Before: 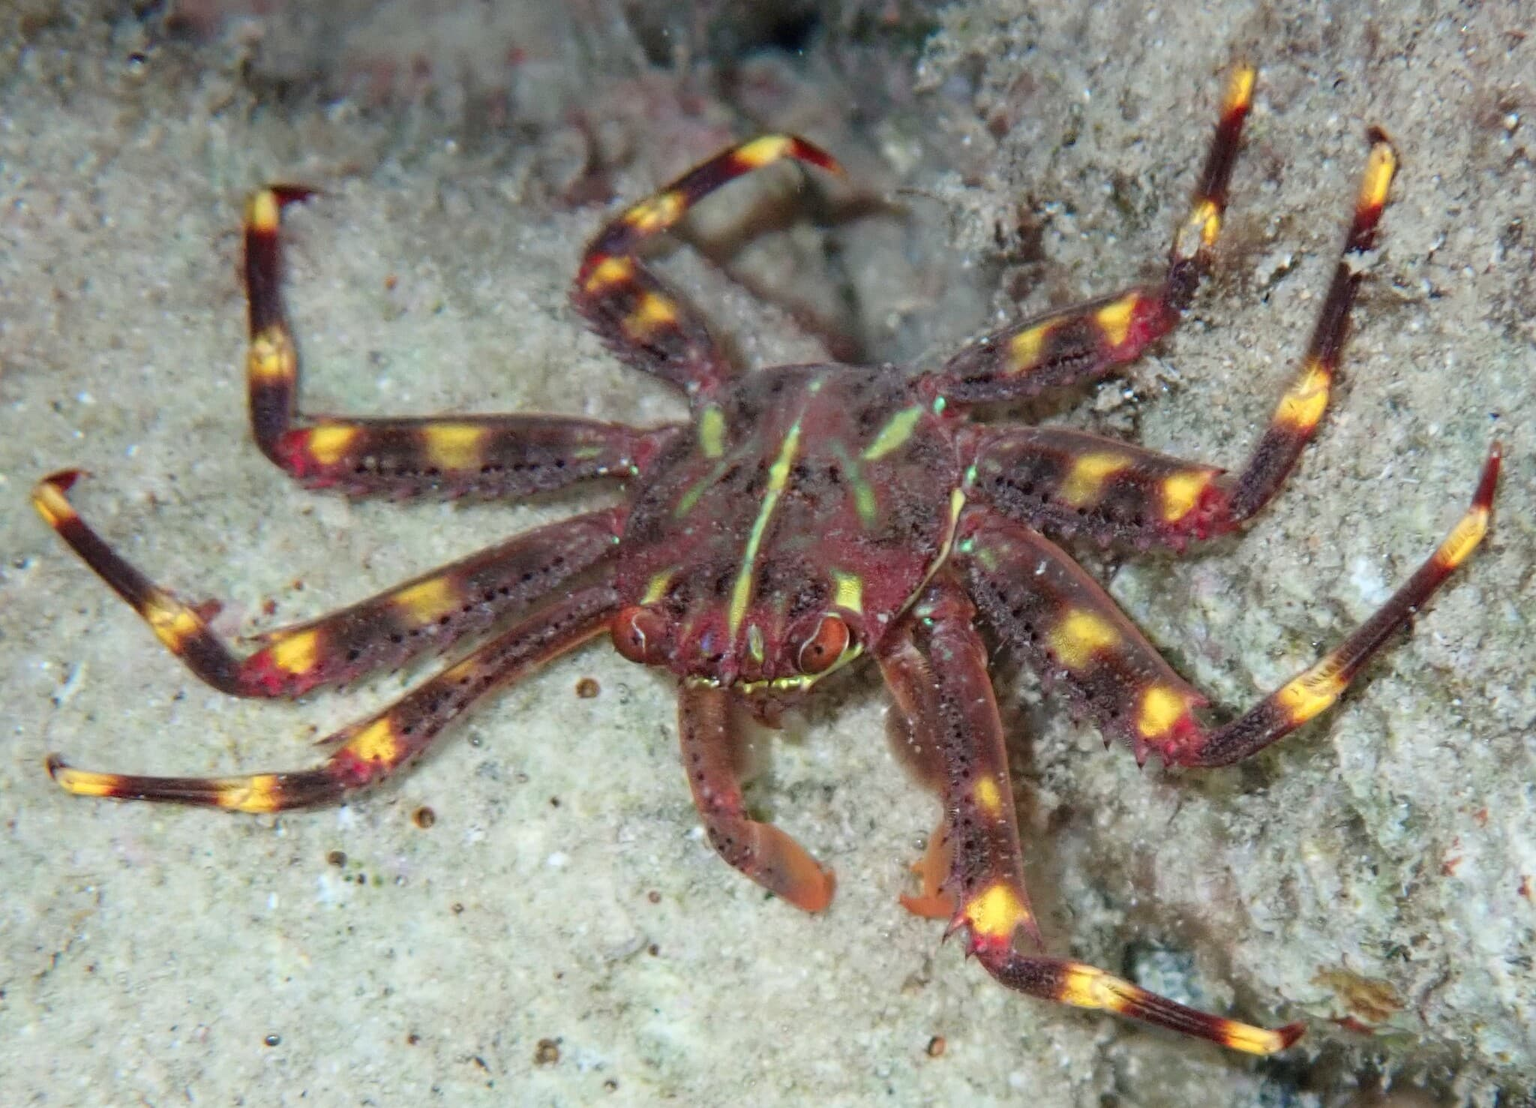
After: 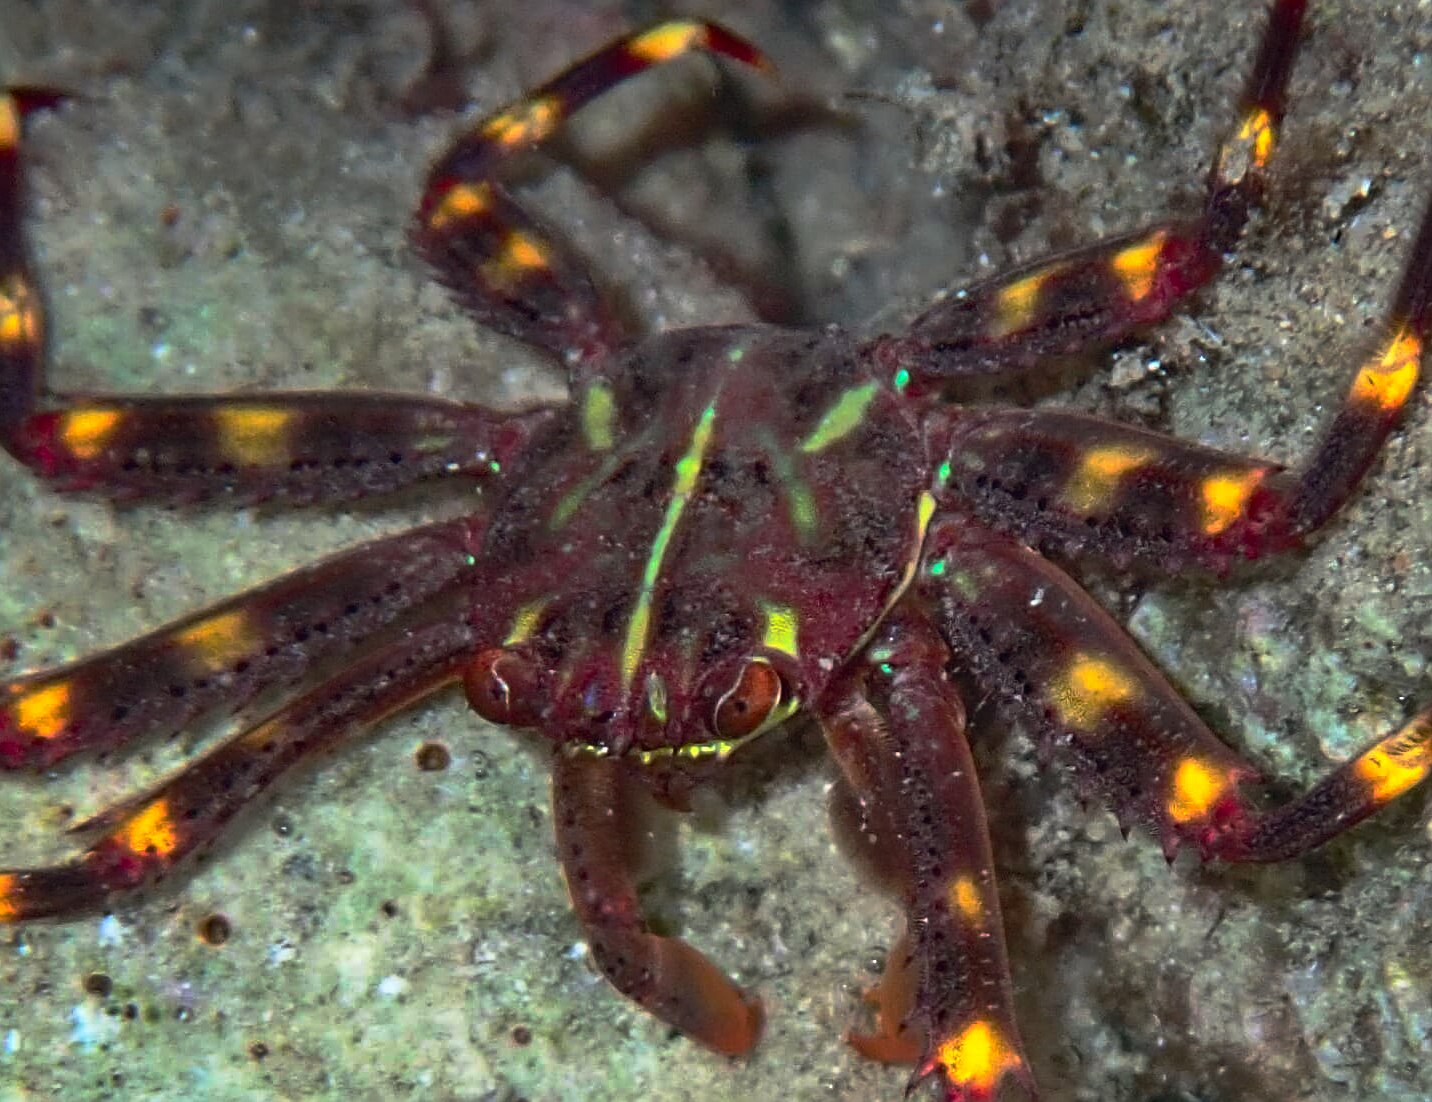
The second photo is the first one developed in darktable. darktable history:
color balance rgb: power › chroma 0.315%, power › hue 22.7°, global offset › chroma 0.064%, global offset › hue 253.94°, perceptual saturation grading › global saturation 25.633%
shadows and highlights: shadows 52.61, soften with gaussian
crop and rotate: left 17.171%, top 10.893%, right 12.898%, bottom 14.46%
sharpen: on, module defaults
tone equalizer: edges refinement/feathering 500, mask exposure compensation -1.57 EV, preserve details no
tone curve: curves: ch0 [(0, 0) (0.003, 0.018) (0.011, 0.019) (0.025, 0.024) (0.044, 0.037) (0.069, 0.053) (0.1, 0.075) (0.136, 0.105) (0.177, 0.136) (0.224, 0.179) (0.277, 0.244) (0.335, 0.319) (0.399, 0.4) (0.468, 0.495) (0.543, 0.58) (0.623, 0.671) (0.709, 0.757) (0.801, 0.838) (0.898, 0.913) (1, 1)], color space Lab, independent channels
base curve: curves: ch0 [(0, 0) (0.564, 0.291) (0.802, 0.731) (1, 1)], preserve colors none
